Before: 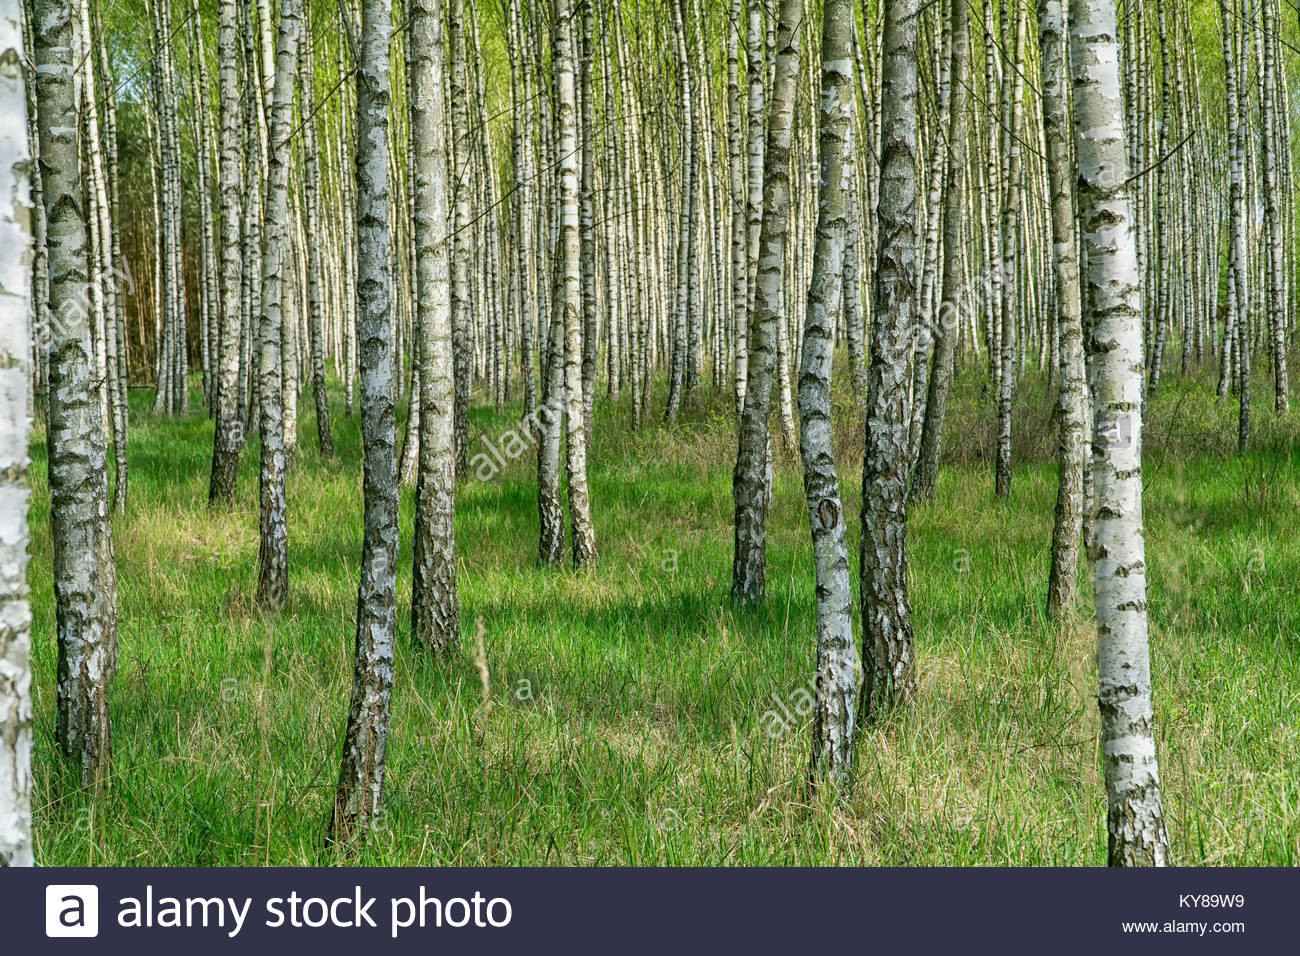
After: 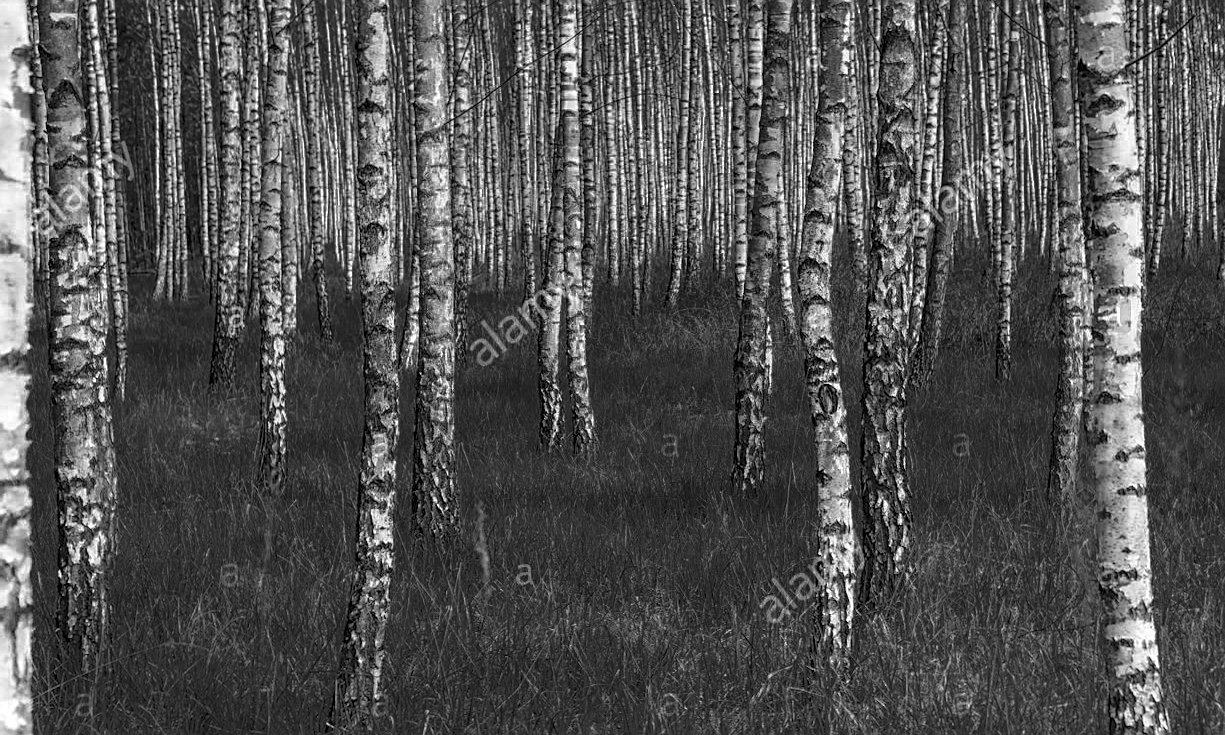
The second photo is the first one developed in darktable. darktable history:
color balance rgb: perceptual saturation grading › global saturation 41.734%, perceptual brilliance grading › mid-tones 9.494%, perceptual brilliance grading › shadows 15.492%
sharpen: on, module defaults
crop and rotate: angle 0.064°, top 12.053%, right 5.593%, bottom 10.939%
local contrast: on, module defaults
color zones: curves: ch0 [(0.287, 0.048) (0.493, 0.484) (0.737, 0.816)]; ch1 [(0, 0) (0.143, 0) (0.286, 0) (0.429, 0) (0.571, 0) (0.714, 0) (0.857, 0)]
